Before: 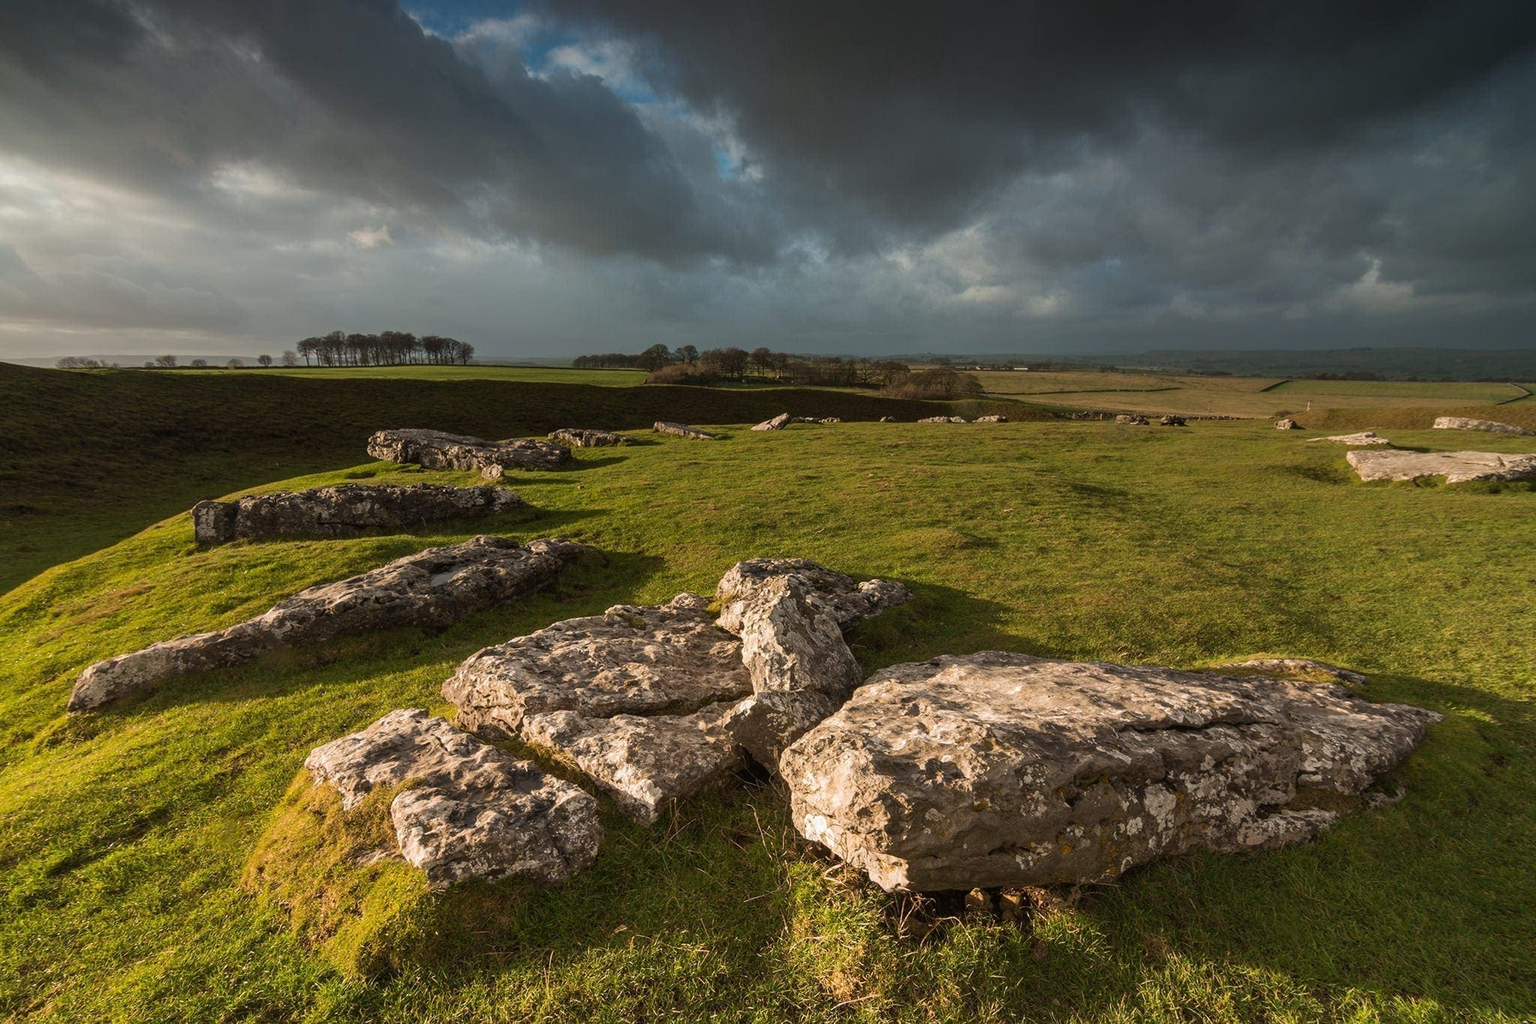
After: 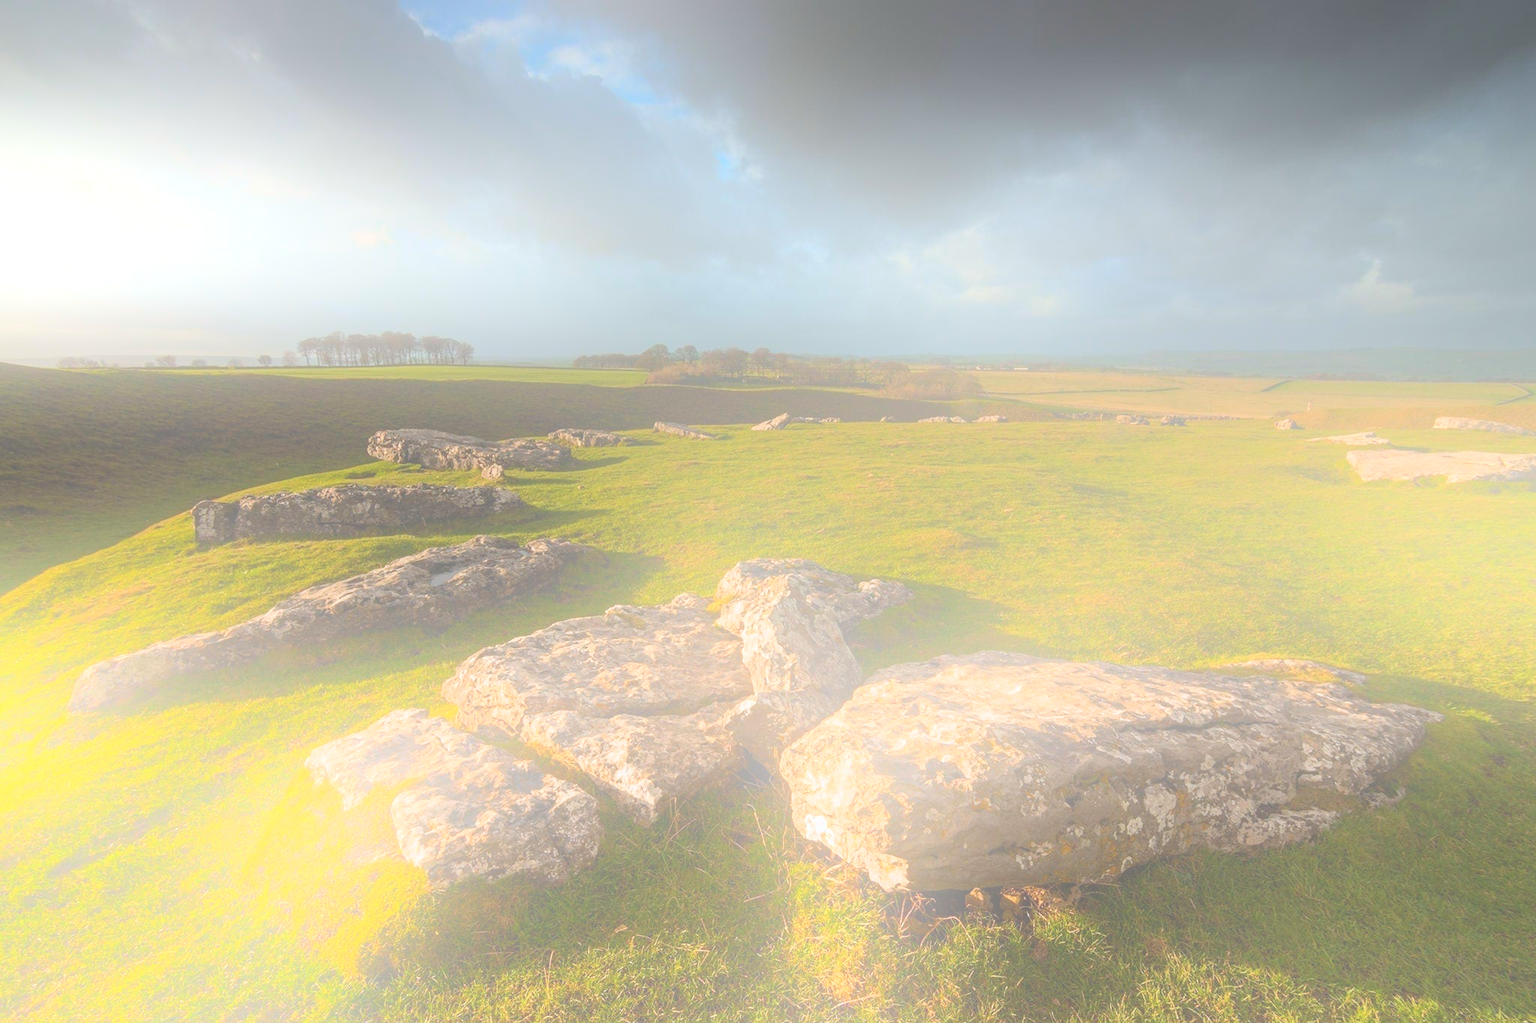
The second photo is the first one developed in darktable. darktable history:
white balance: red 0.98, blue 1.034
bloom: size 25%, threshold 5%, strength 90%
